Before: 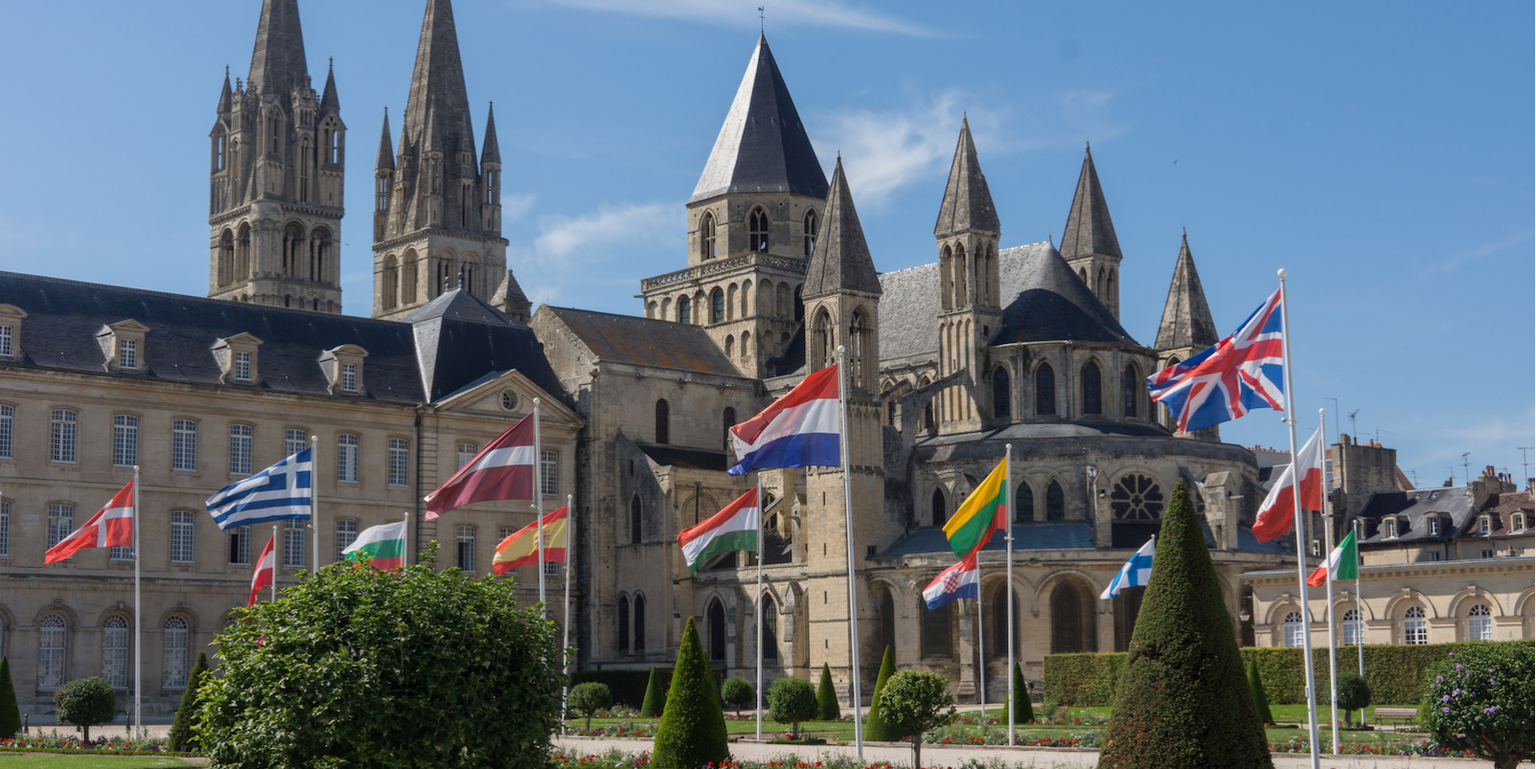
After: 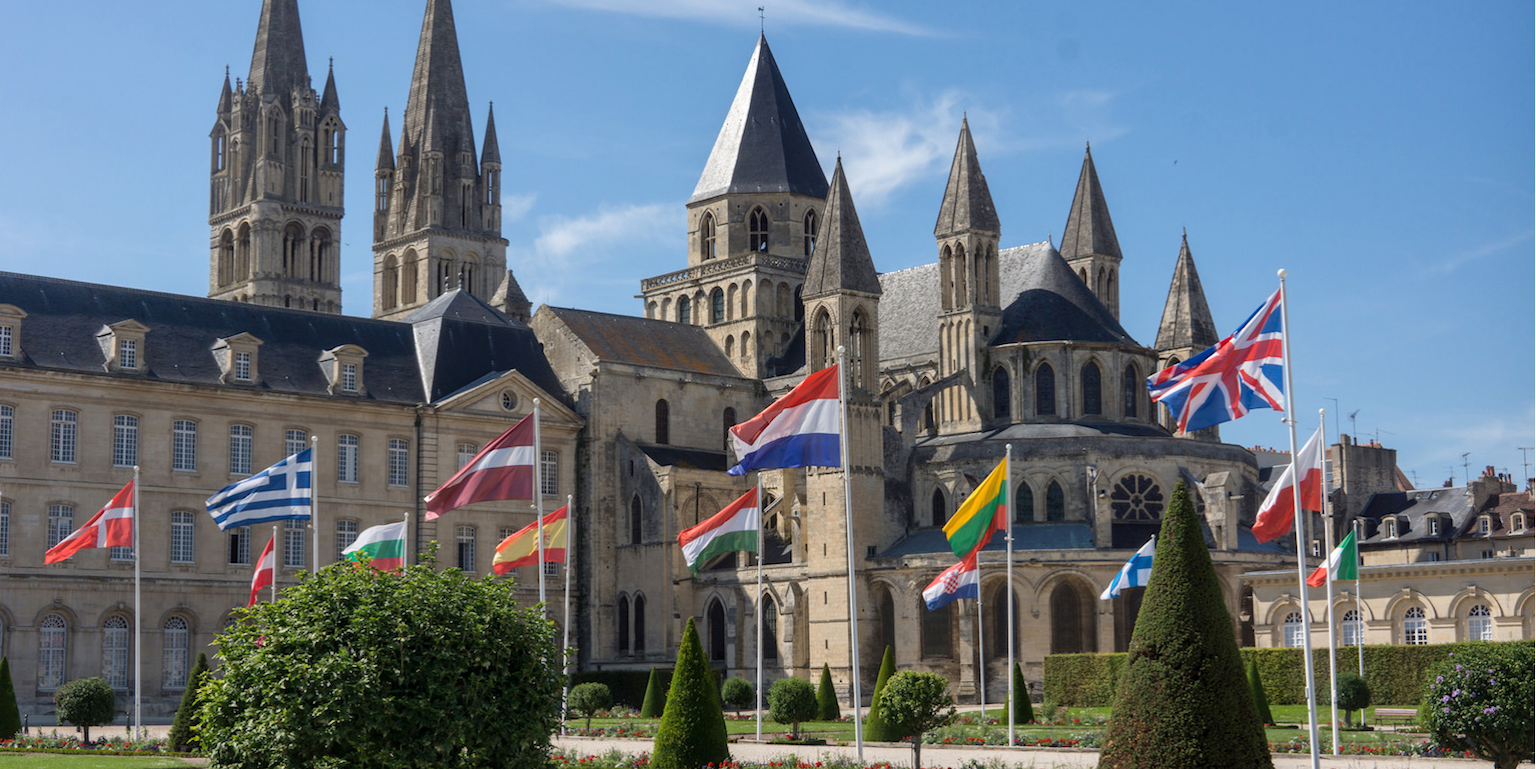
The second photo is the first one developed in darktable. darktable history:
shadows and highlights: shadows 29.61, highlights -30.47, low approximation 0.01, soften with gaussian
exposure: black level correction 0.001, exposure 0.191 EV, compensate highlight preservation false
